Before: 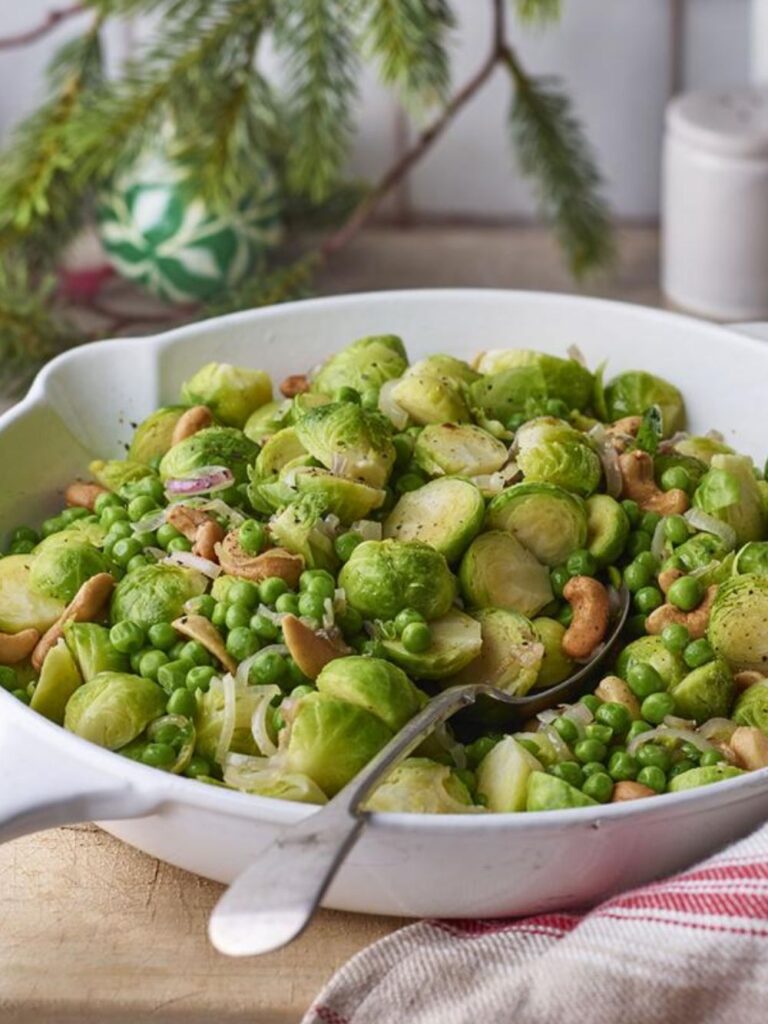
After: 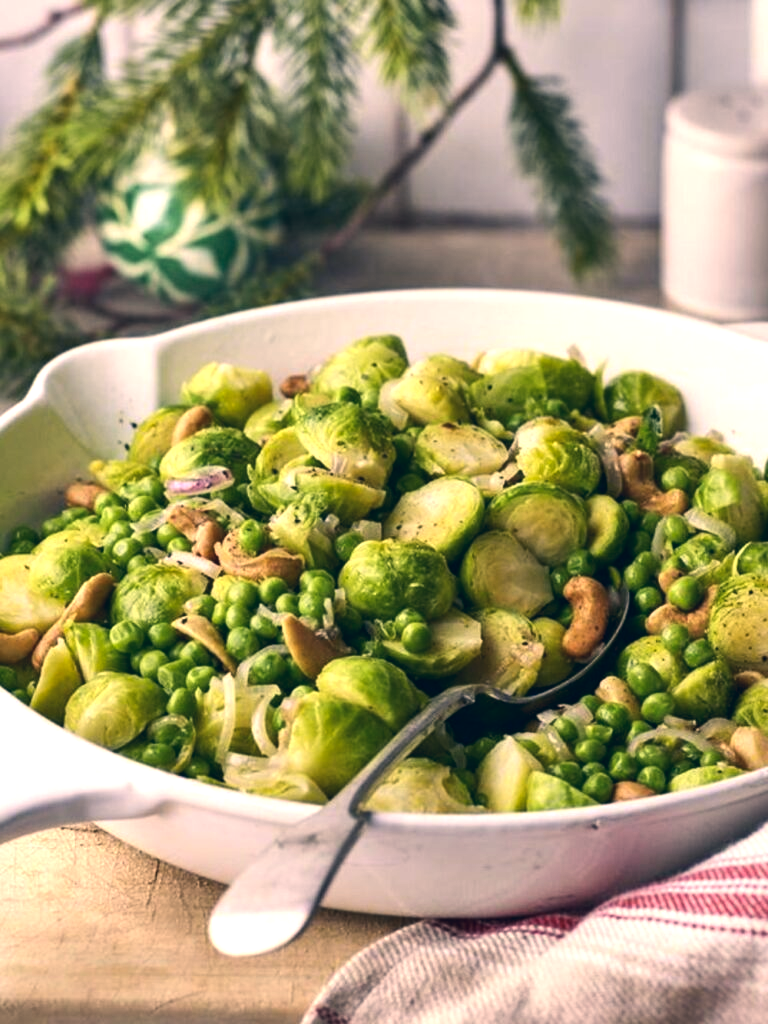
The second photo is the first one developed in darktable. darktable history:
color correction: highlights a* 10.32, highlights b* 14.66, shadows a* -9.59, shadows b* -15.02
tone equalizer: -8 EV -0.75 EV, -7 EV -0.7 EV, -6 EV -0.6 EV, -5 EV -0.4 EV, -3 EV 0.4 EV, -2 EV 0.6 EV, -1 EV 0.7 EV, +0 EV 0.75 EV, edges refinement/feathering 500, mask exposure compensation -1.57 EV, preserve details no
